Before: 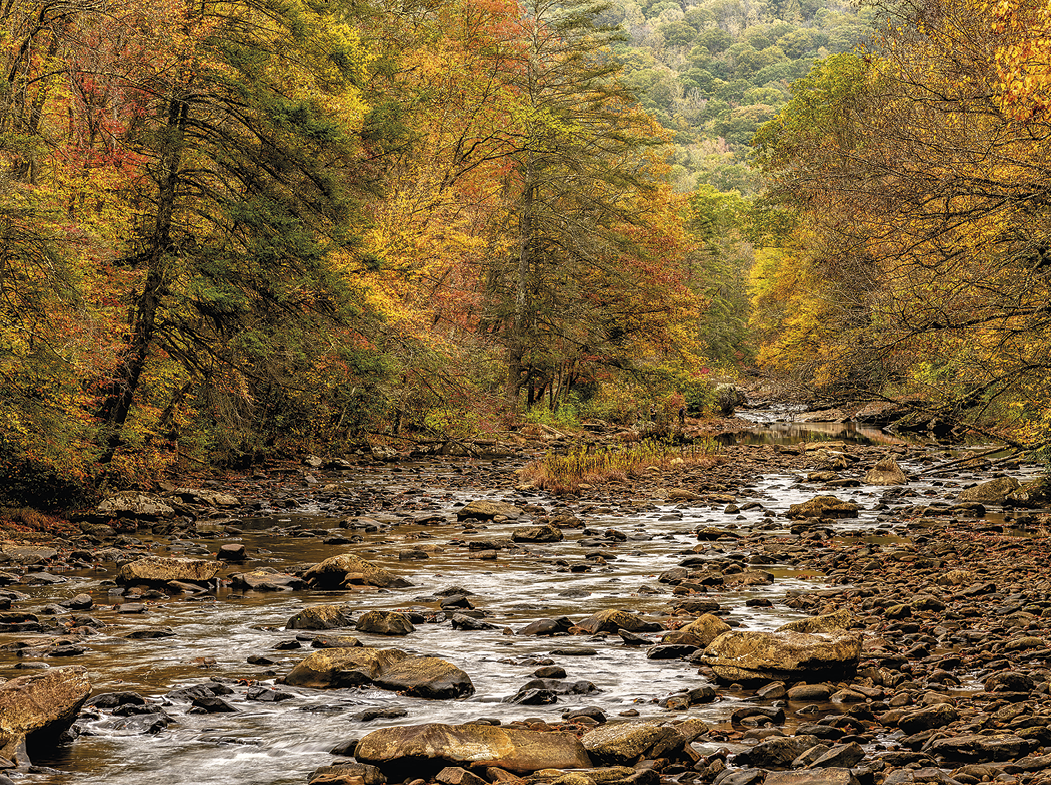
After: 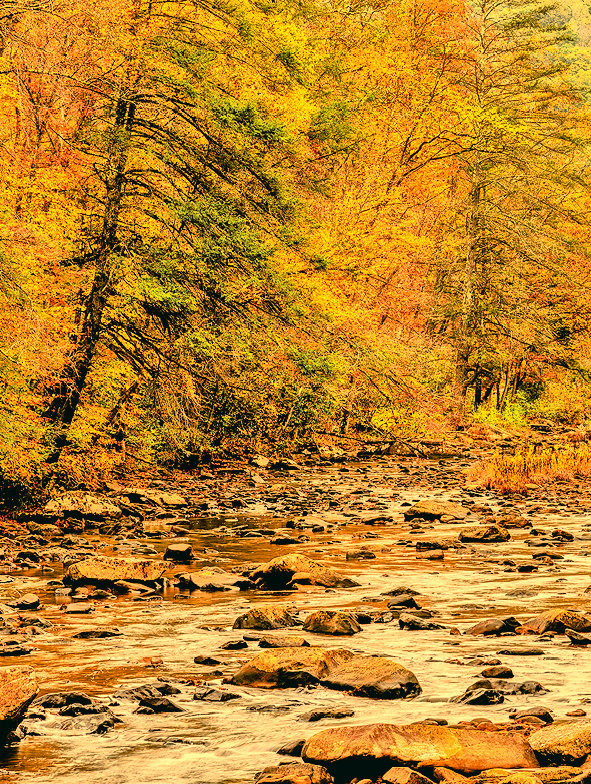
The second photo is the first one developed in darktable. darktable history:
white balance: red 1.138, green 0.996, blue 0.812
tone equalizer: -7 EV 0.15 EV, -6 EV 0.6 EV, -5 EV 1.15 EV, -4 EV 1.33 EV, -3 EV 1.15 EV, -2 EV 0.6 EV, -1 EV 0.15 EV, mask exposure compensation -0.5 EV
crop: left 5.114%, right 38.589%
shadows and highlights: highlights color adjustment 0%, low approximation 0.01, soften with gaussian
local contrast: mode bilateral grid, contrast 20, coarseness 50, detail 120%, midtone range 0.2
contrast brightness saturation: contrast 0.04, saturation 0.16
tone curve: curves: ch0 [(0, 0.036) (0.037, 0.042) (0.184, 0.146) (0.438, 0.521) (0.54, 0.668) (0.698, 0.835) (0.856, 0.92) (1, 0.98)]; ch1 [(0, 0) (0.393, 0.415) (0.447, 0.448) (0.482, 0.459) (0.509, 0.496) (0.527, 0.525) (0.571, 0.602) (0.619, 0.671) (0.715, 0.729) (1, 1)]; ch2 [(0, 0) (0.369, 0.388) (0.449, 0.454) (0.499, 0.5) (0.521, 0.517) (0.53, 0.544) (0.561, 0.607) (0.674, 0.735) (1, 1)], color space Lab, independent channels, preserve colors none
